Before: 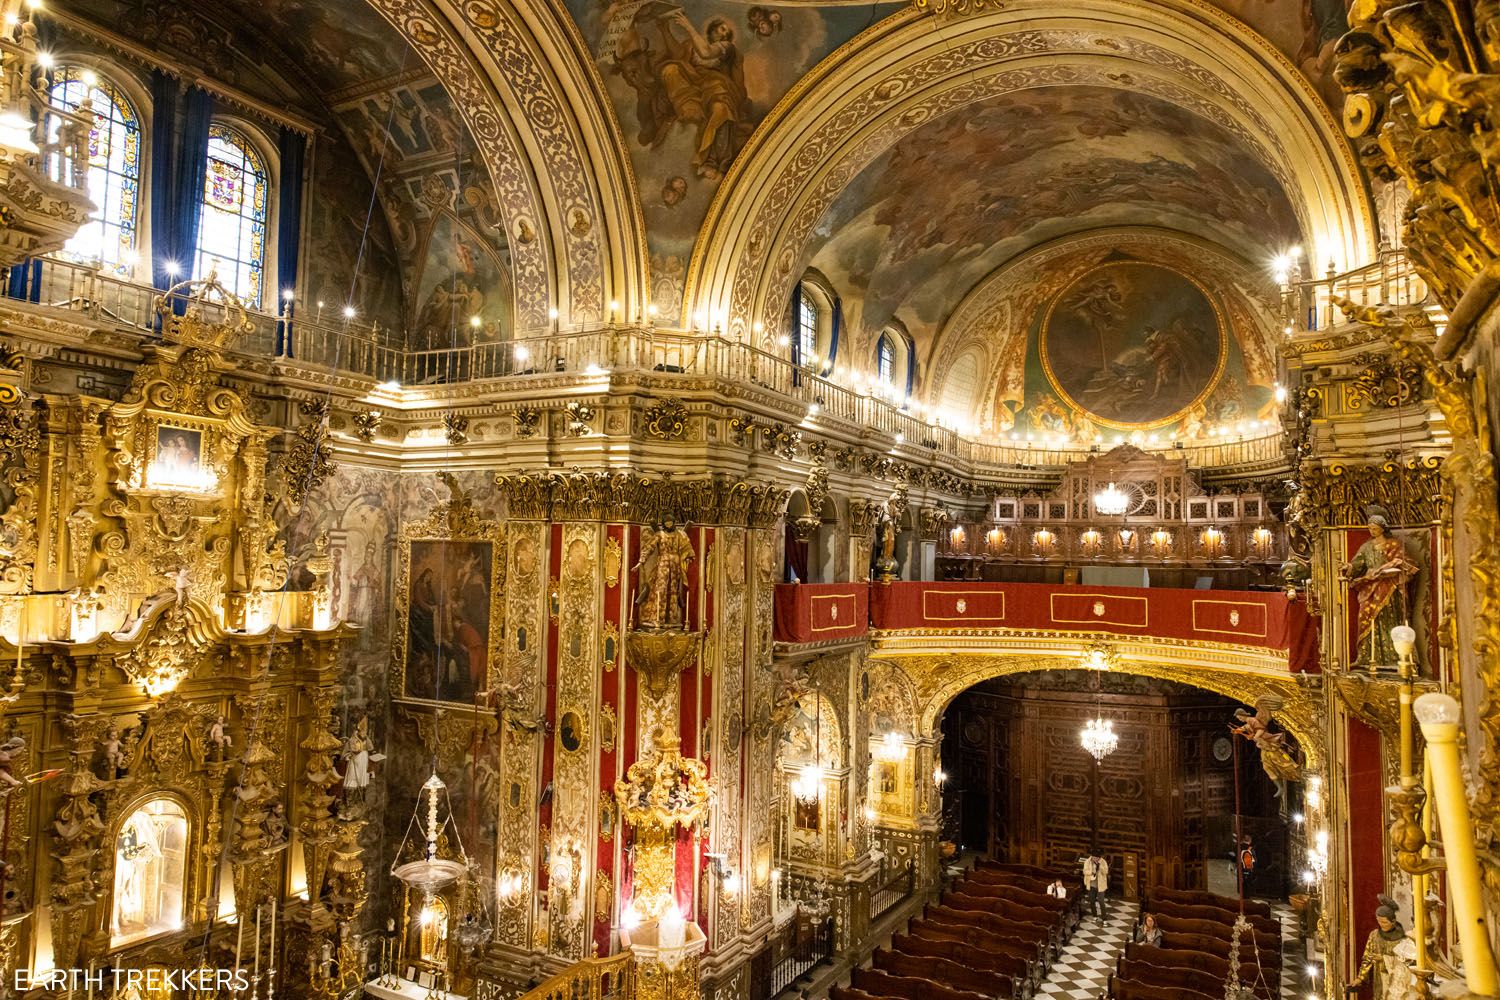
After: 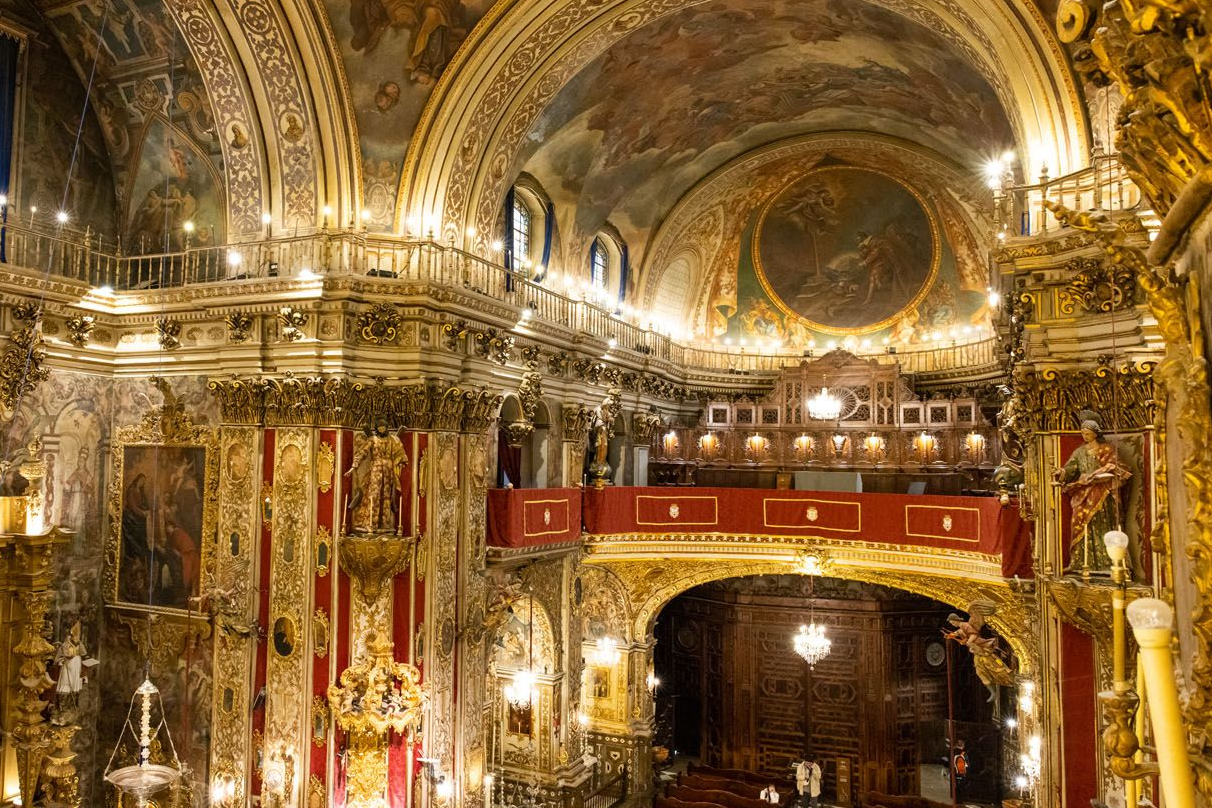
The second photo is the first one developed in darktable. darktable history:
crop: left 19.153%, top 9.528%, right 0%, bottom 9.666%
